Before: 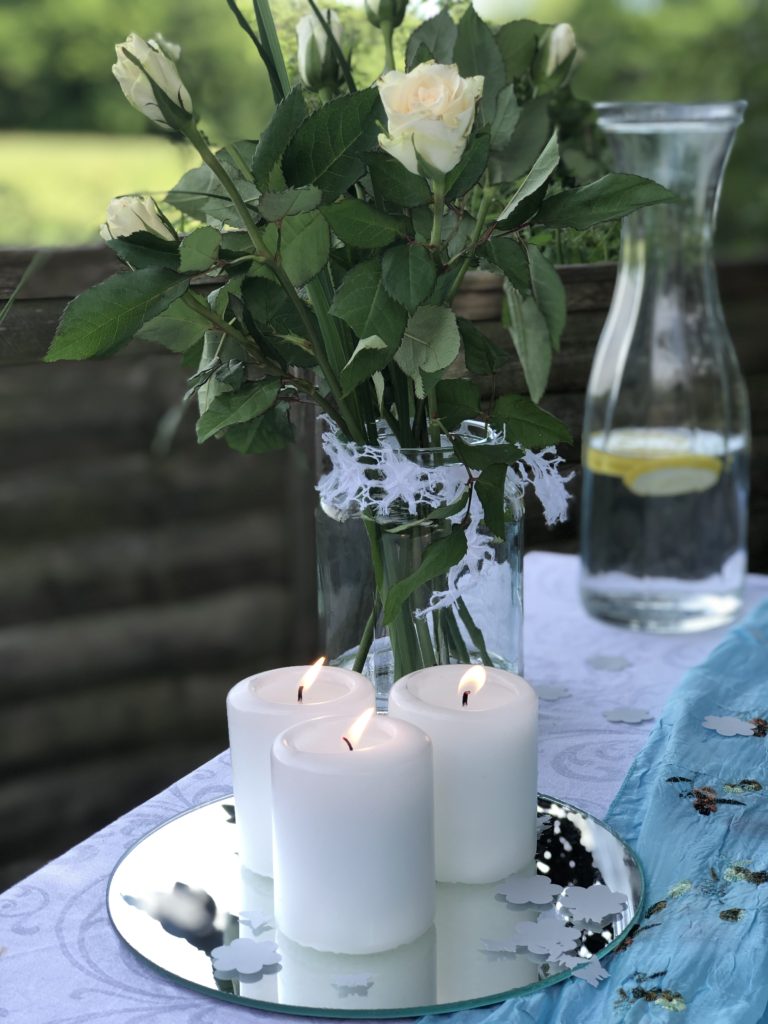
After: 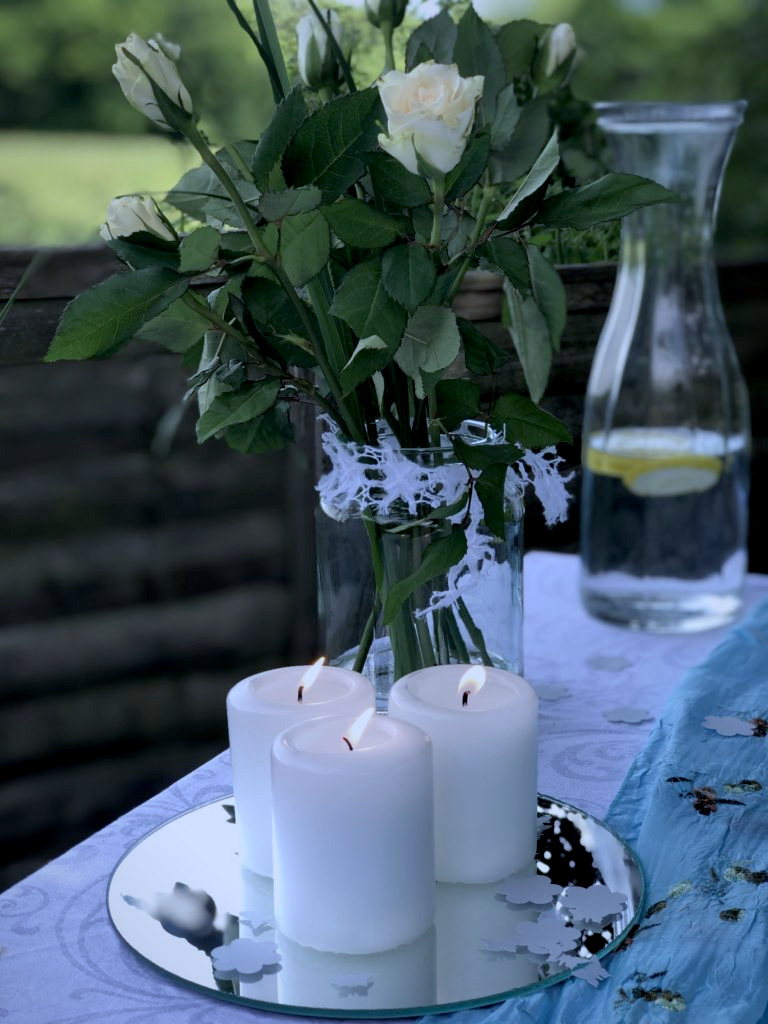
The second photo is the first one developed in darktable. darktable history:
white balance: red 0.948, green 1.02, blue 1.176
vignetting: fall-off start 80.87%, fall-off radius 61.59%, brightness -0.384, saturation 0.007, center (0, 0.007), automatic ratio true, width/height ratio 1.418
exposure: black level correction 0.011, exposure -0.478 EV, compensate highlight preservation false
